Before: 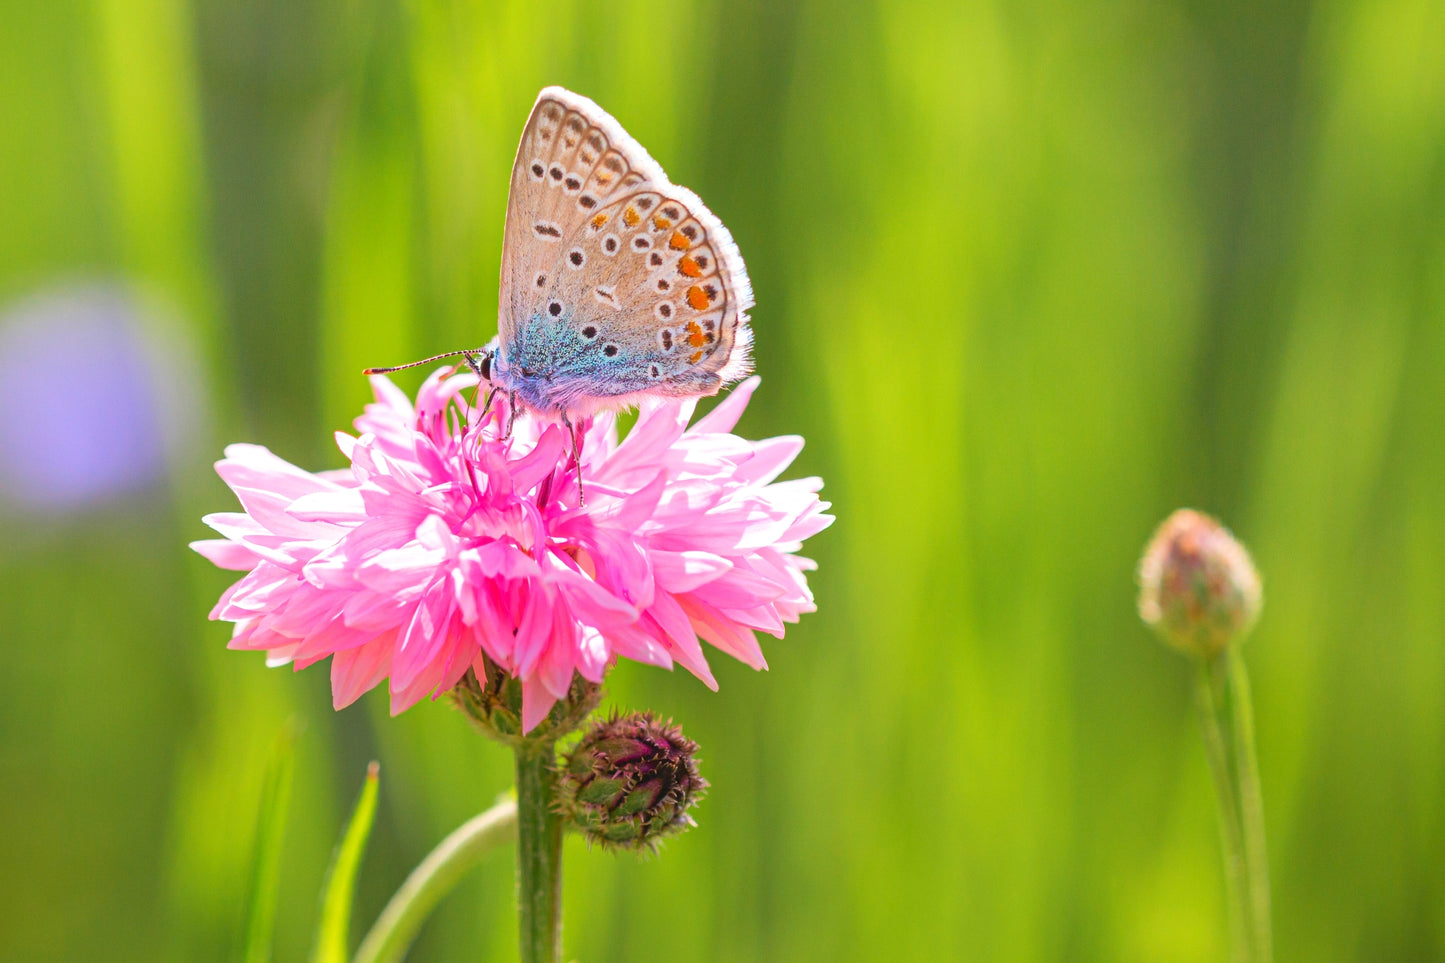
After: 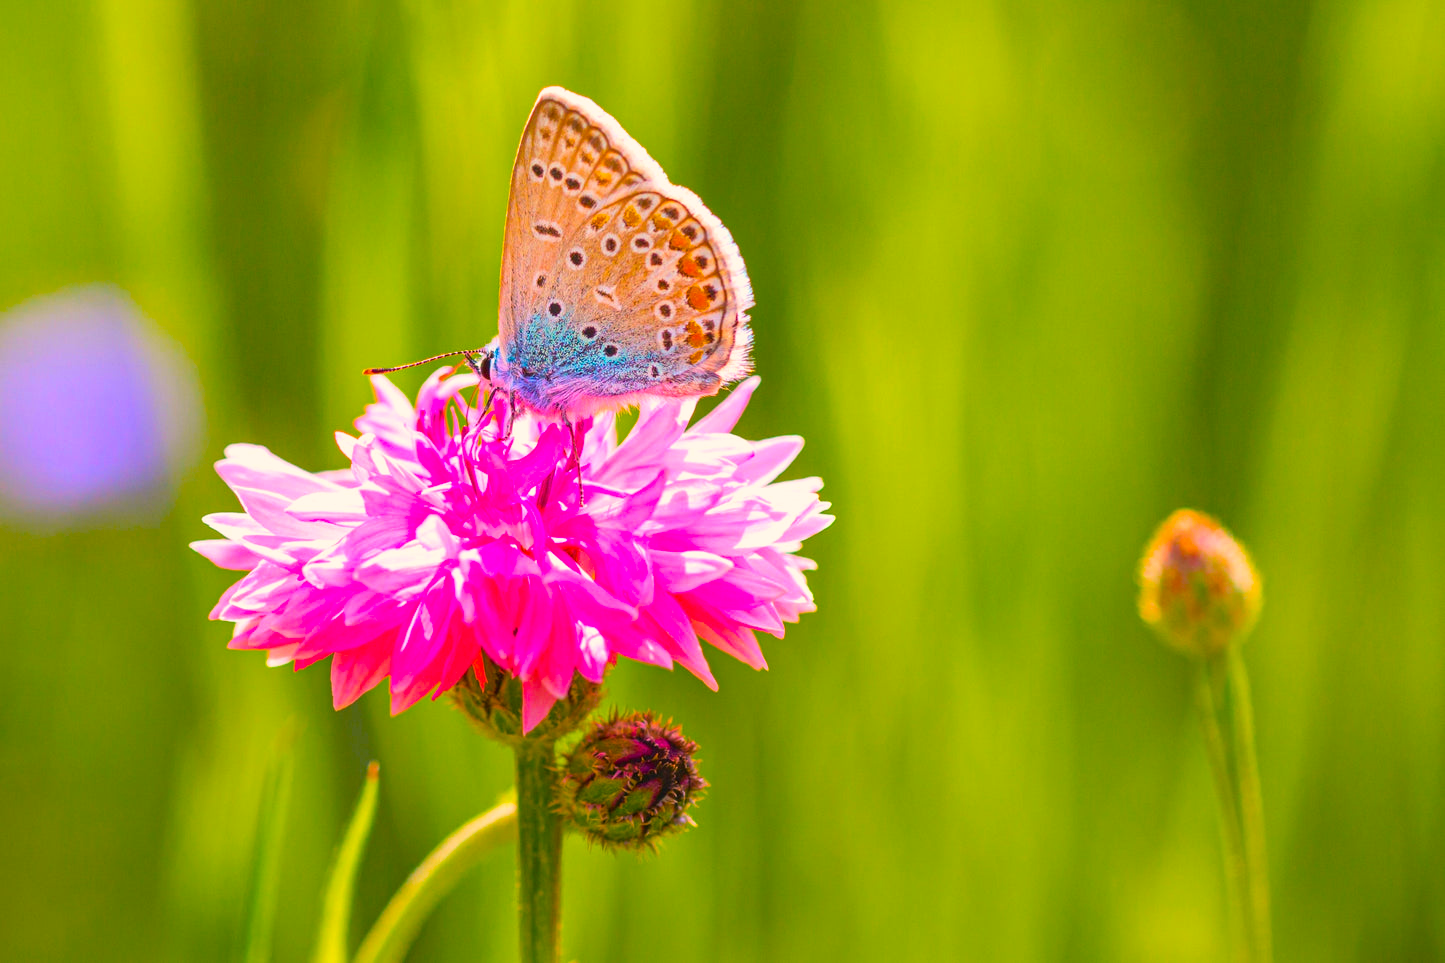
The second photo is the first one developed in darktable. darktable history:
color balance rgb: highlights gain › chroma 3.142%, highlights gain › hue 54.87°, linear chroma grading › shadows -29.612%, linear chroma grading › global chroma 35.139%, perceptual saturation grading › global saturation 36.72%, global vibrance 20%
